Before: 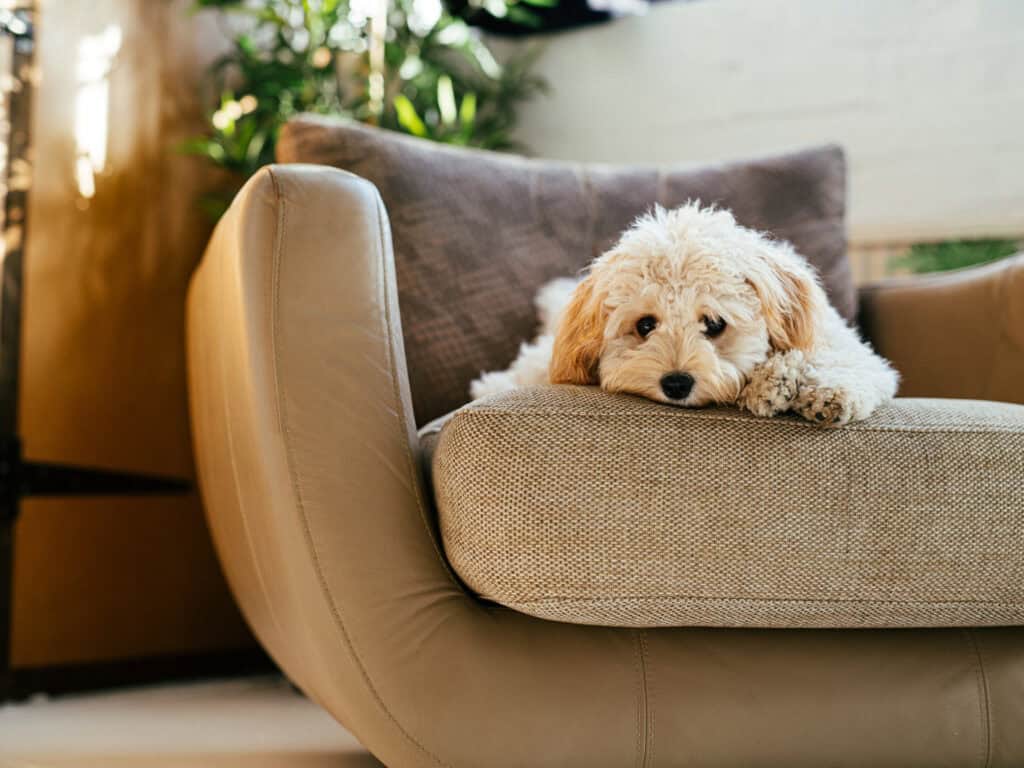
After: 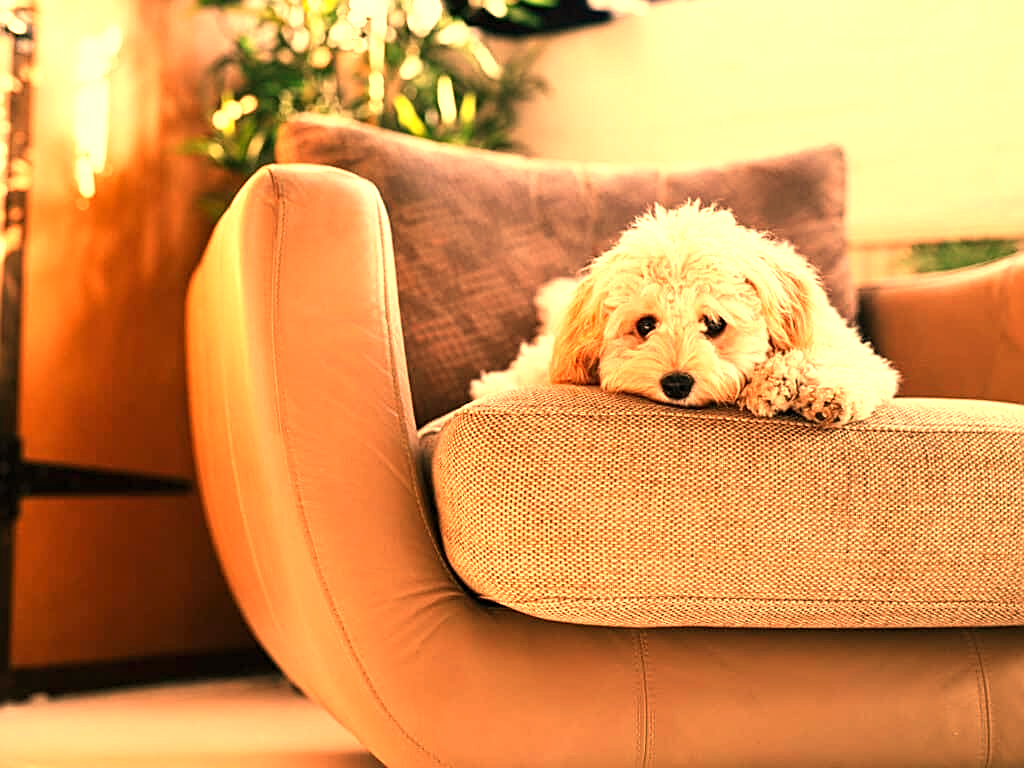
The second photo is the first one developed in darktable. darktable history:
sharpen: on, module defaults
white balance: red 1.467, blue 0.684
exposure: black level correction 0, exposure 0.7 EV, compensate exposure bias true, compensate highlight preservation false
